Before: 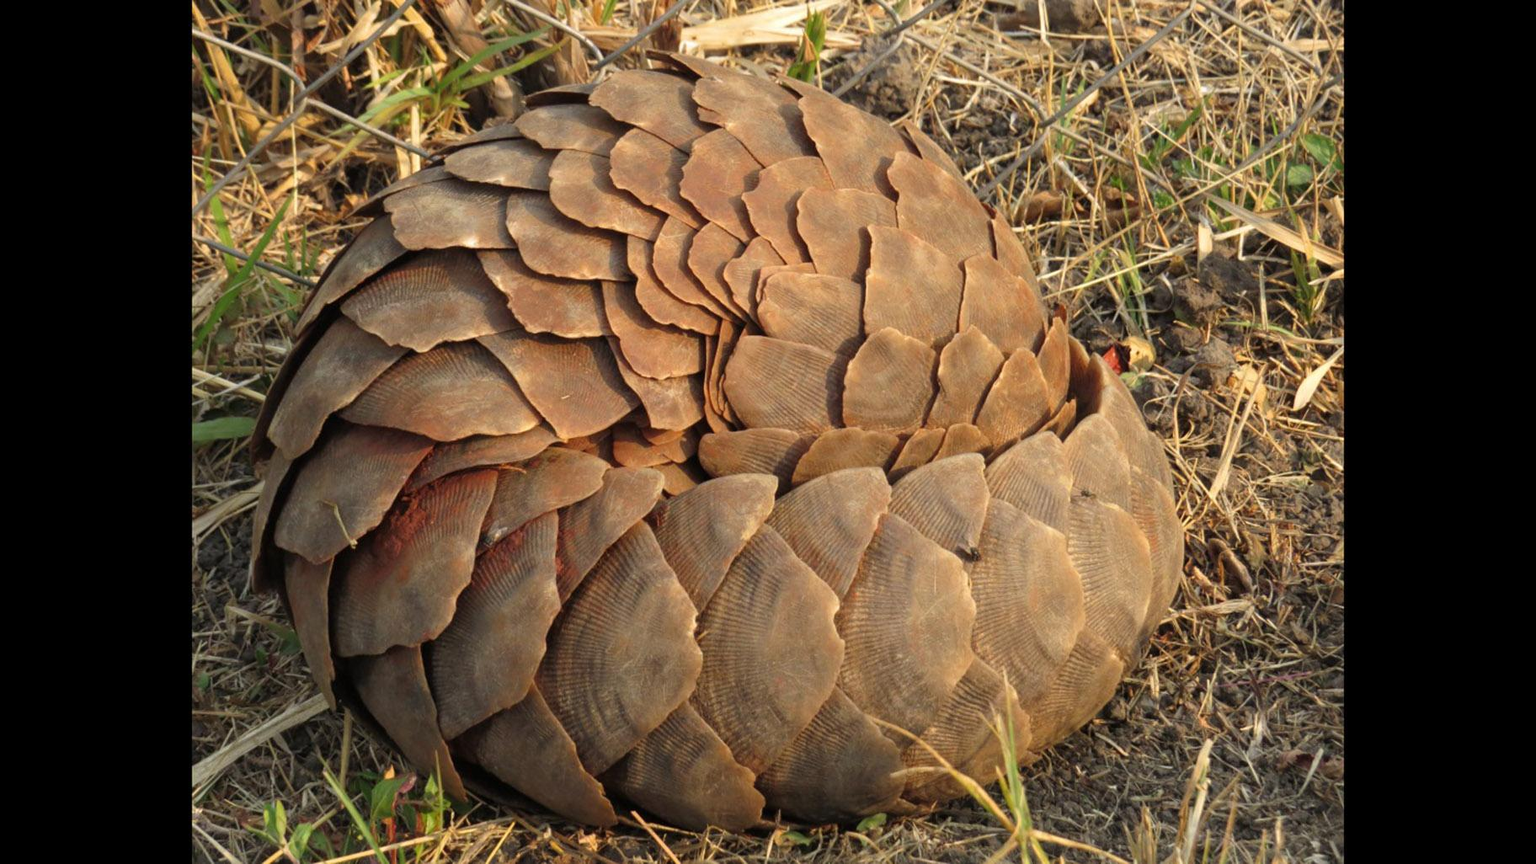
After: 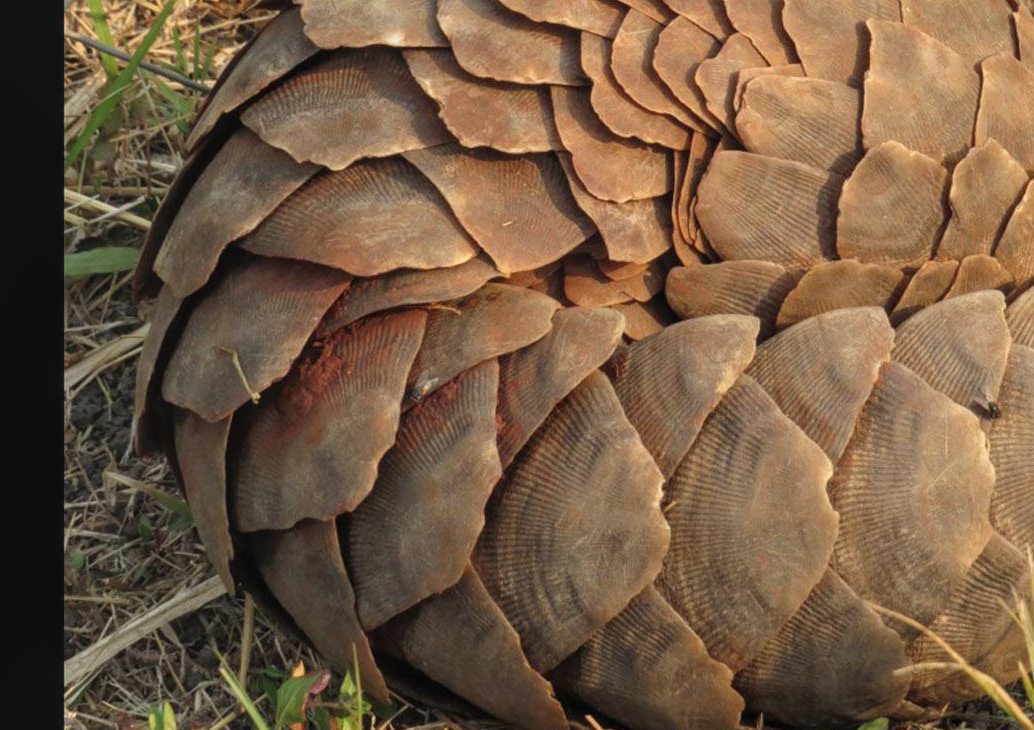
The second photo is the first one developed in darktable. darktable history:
local contrast: on, module defaults
crop: left 9.015%, top 24.204%, right 34.244%, bottom 4.63%
contrast brightness saturation: contrast -0.103, saturation -0.092
